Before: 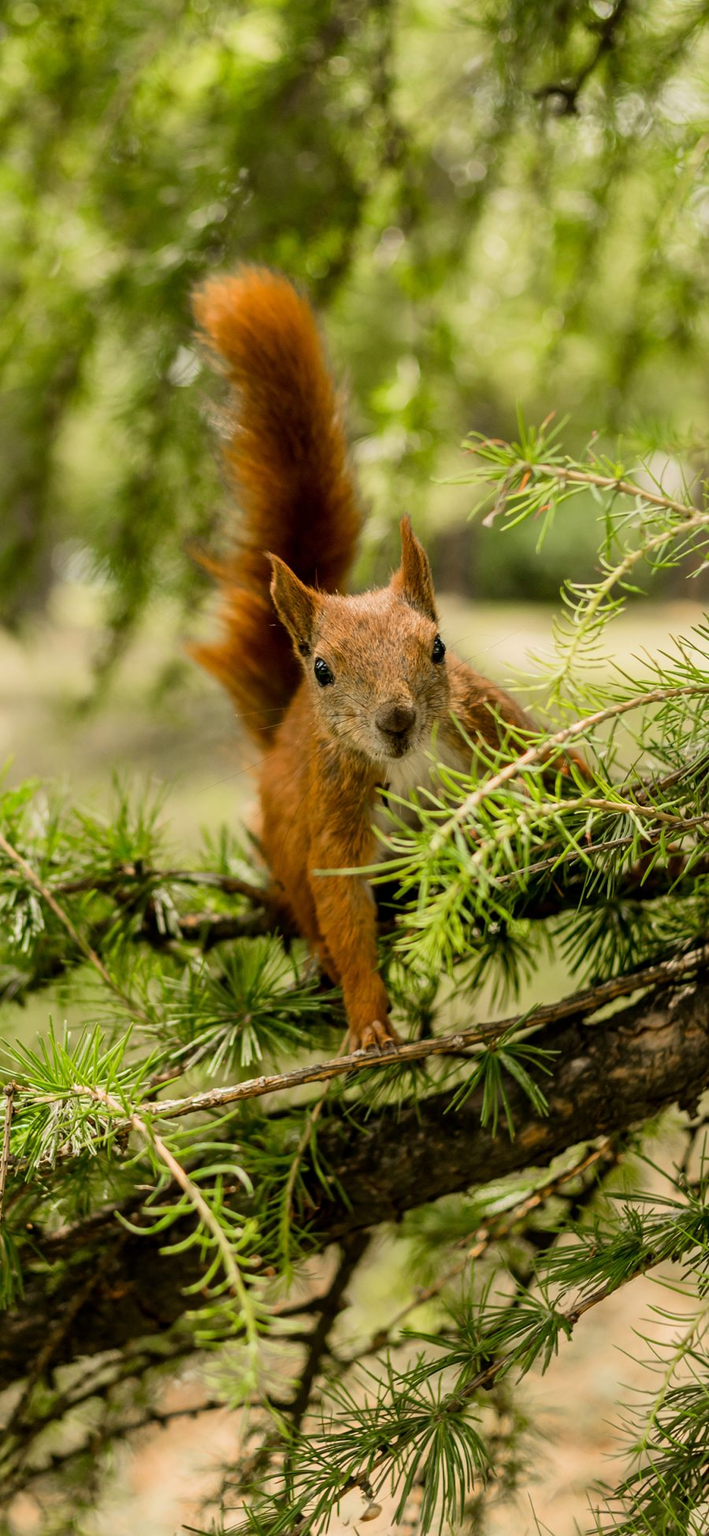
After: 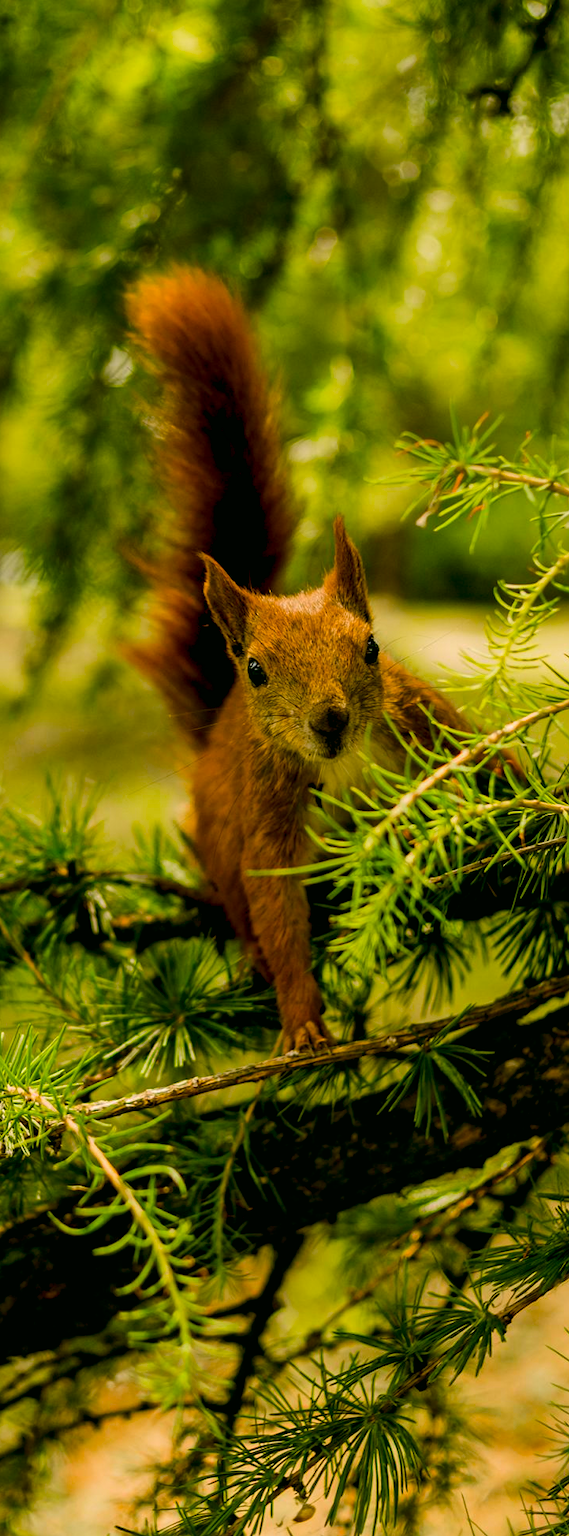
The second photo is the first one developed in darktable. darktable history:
color balance rgb: shadows lift › luminance -9.554%, global offset › luminance -1.03%, perceptual saturation grading › global saturation 36.142%, perceptual saturation grading › shadows 35.545%, global vibrance 20%
crop and rotate: left 9.542%, right 10.211%
color correction: highlights a* 4.15, highlights b* 4.96, shadows a* -6.88, shadows b* 4.93
contrast brightness saturation: contrast 0.067, brightness -0.126, saturation 0.054
